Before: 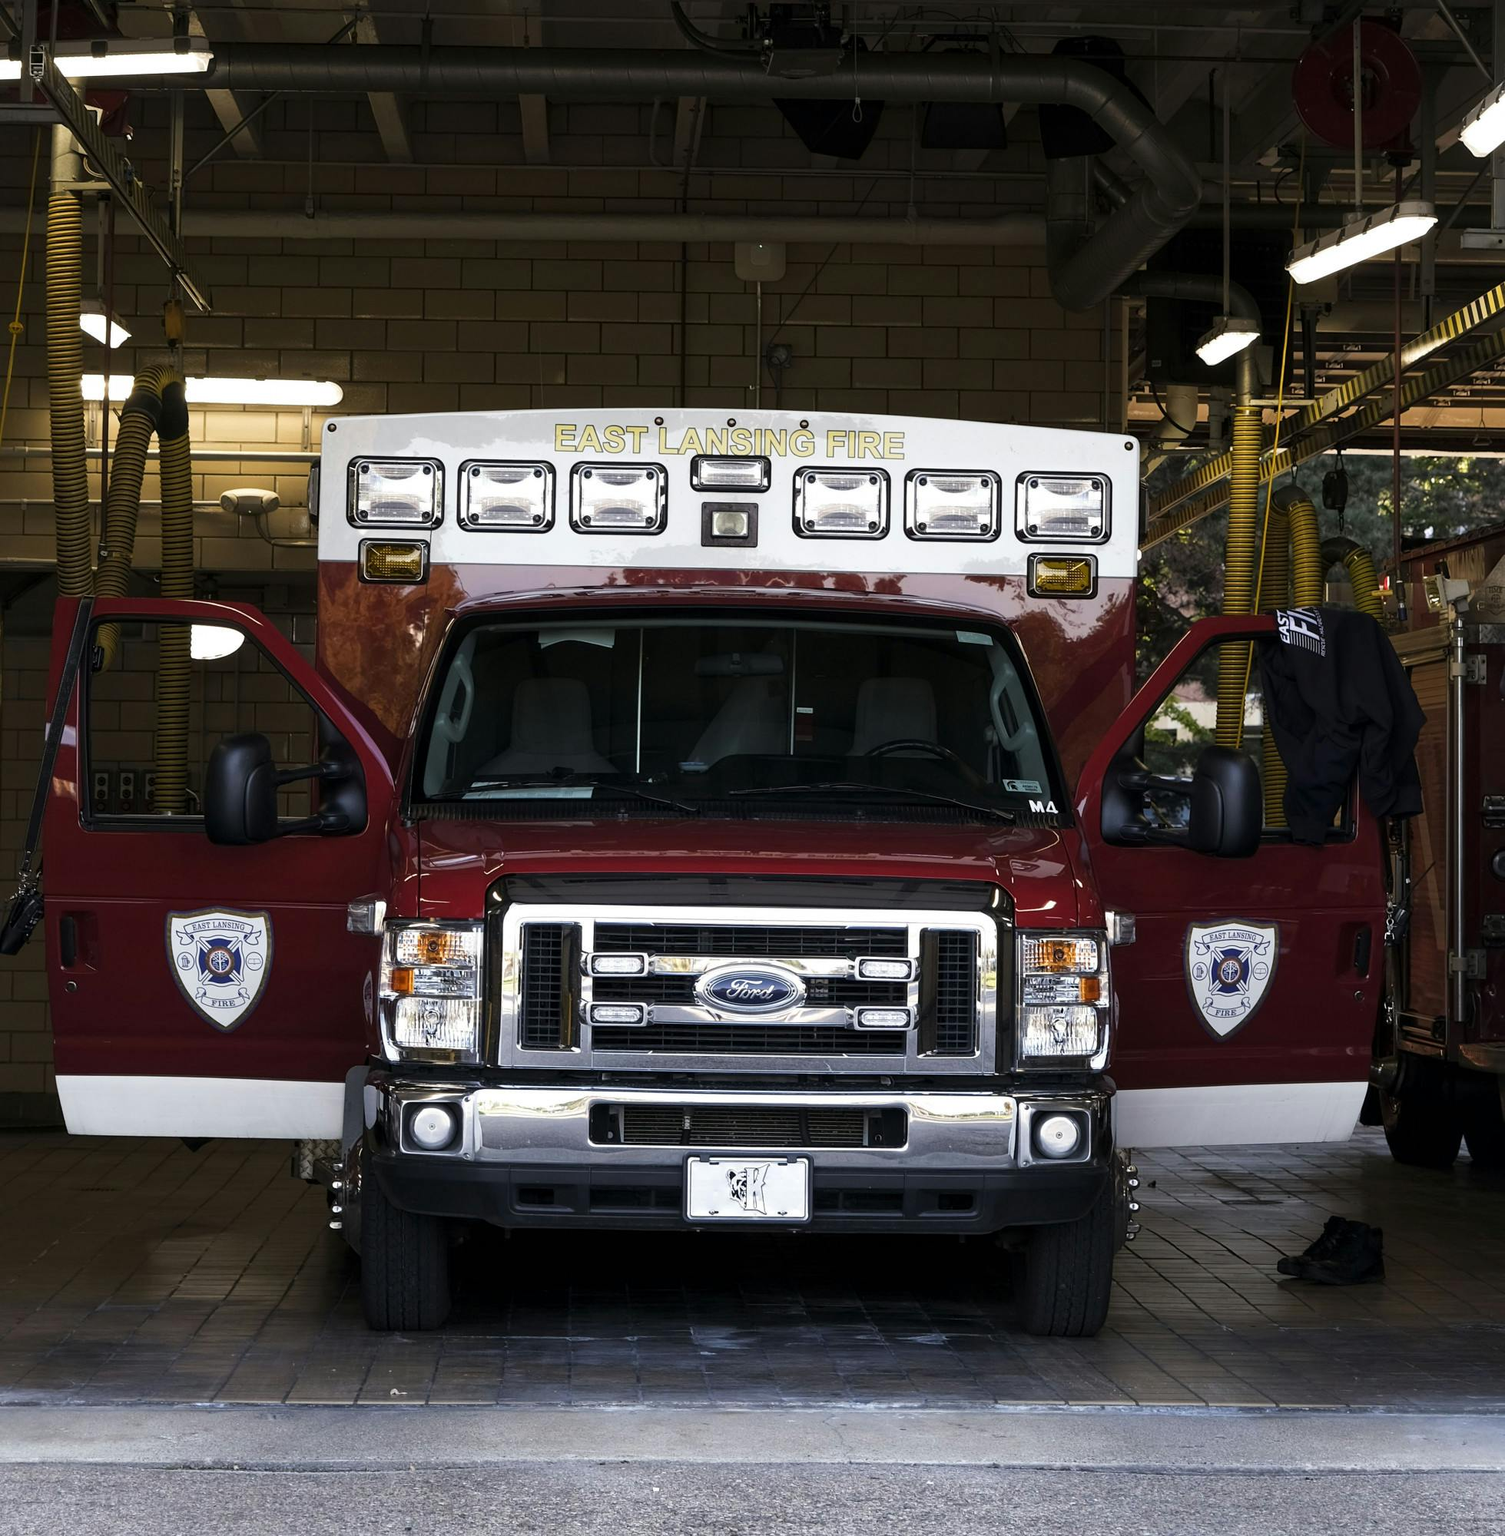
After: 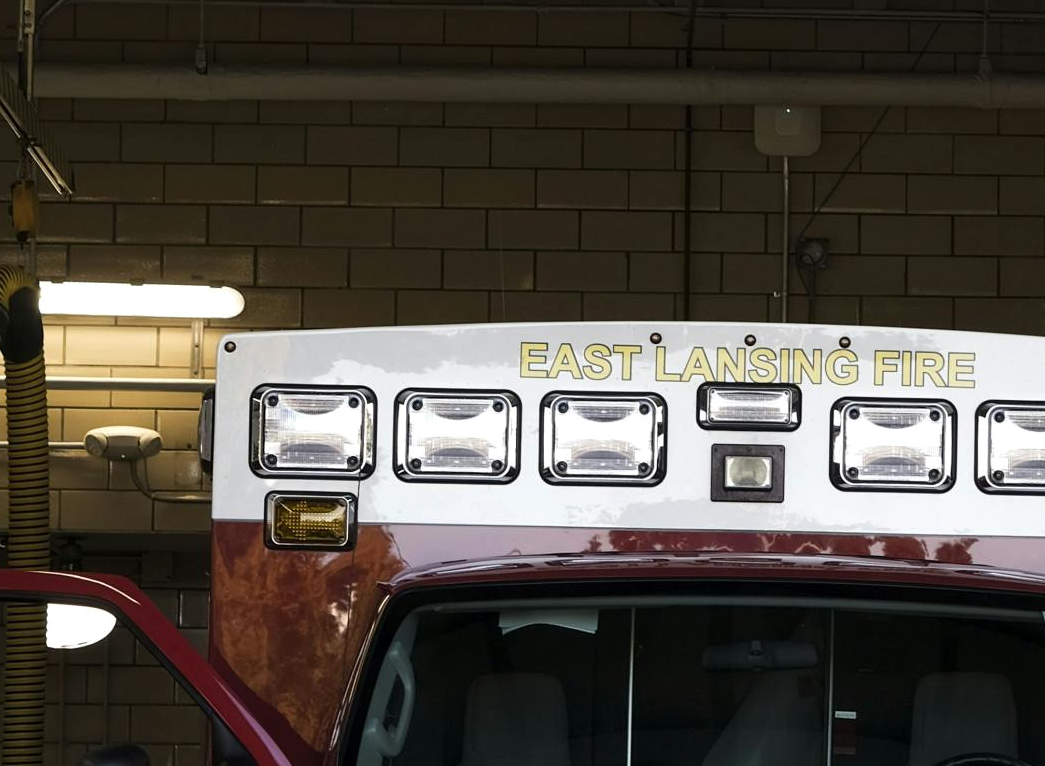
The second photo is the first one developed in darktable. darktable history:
crop: left 10.338%, top 10.548%, right 36.275%, bottom 51.139%
shadows and highlights: shadows 11.19, white point adjustment 1.28, soften with gaussian
